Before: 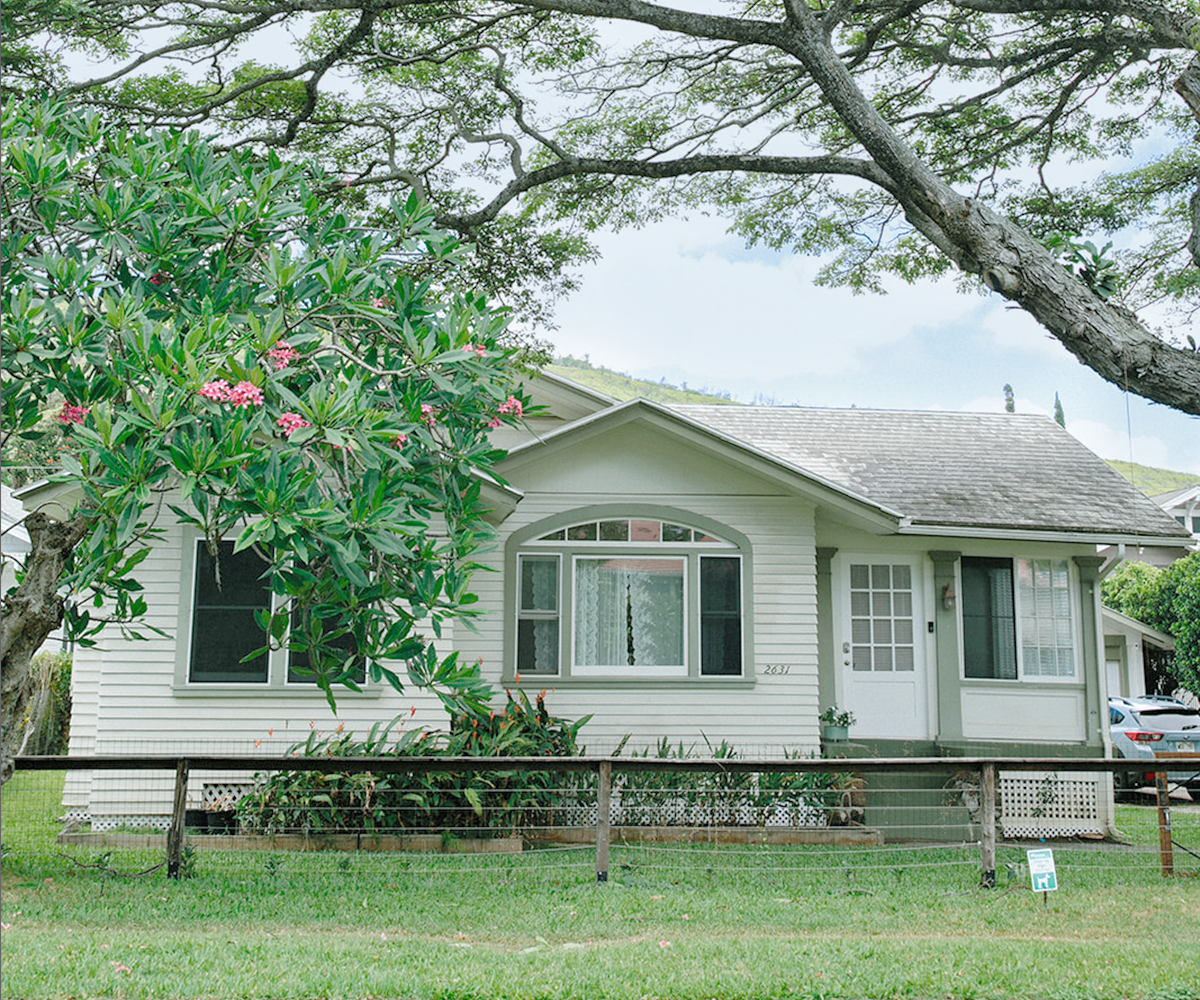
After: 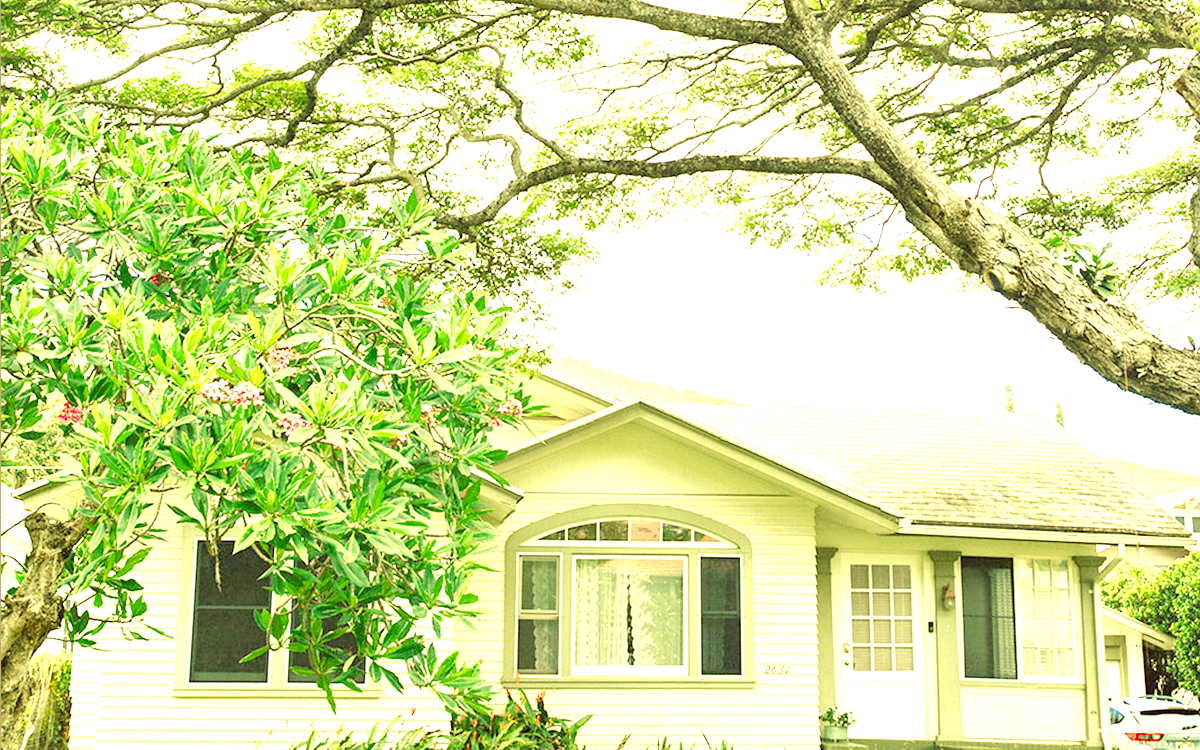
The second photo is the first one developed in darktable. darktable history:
color balance rgb: perceptual saturation grading › global saturation 20%, perceptual saturation grading › highlights -50%, perceptual saturation grading › shadows 30%, perceptual brilliance grading › global brilliance 10%, perceptual brilliance grading › shadows 15%
velvia: on, module defaults
exposure: exposure 1.223 EV, compensate highlight preservation false
color correction: highlights a* -0.482, highlights b* 40, shadows a* 9.8, shadows b* -0.161
crop: bottom 24.988%
